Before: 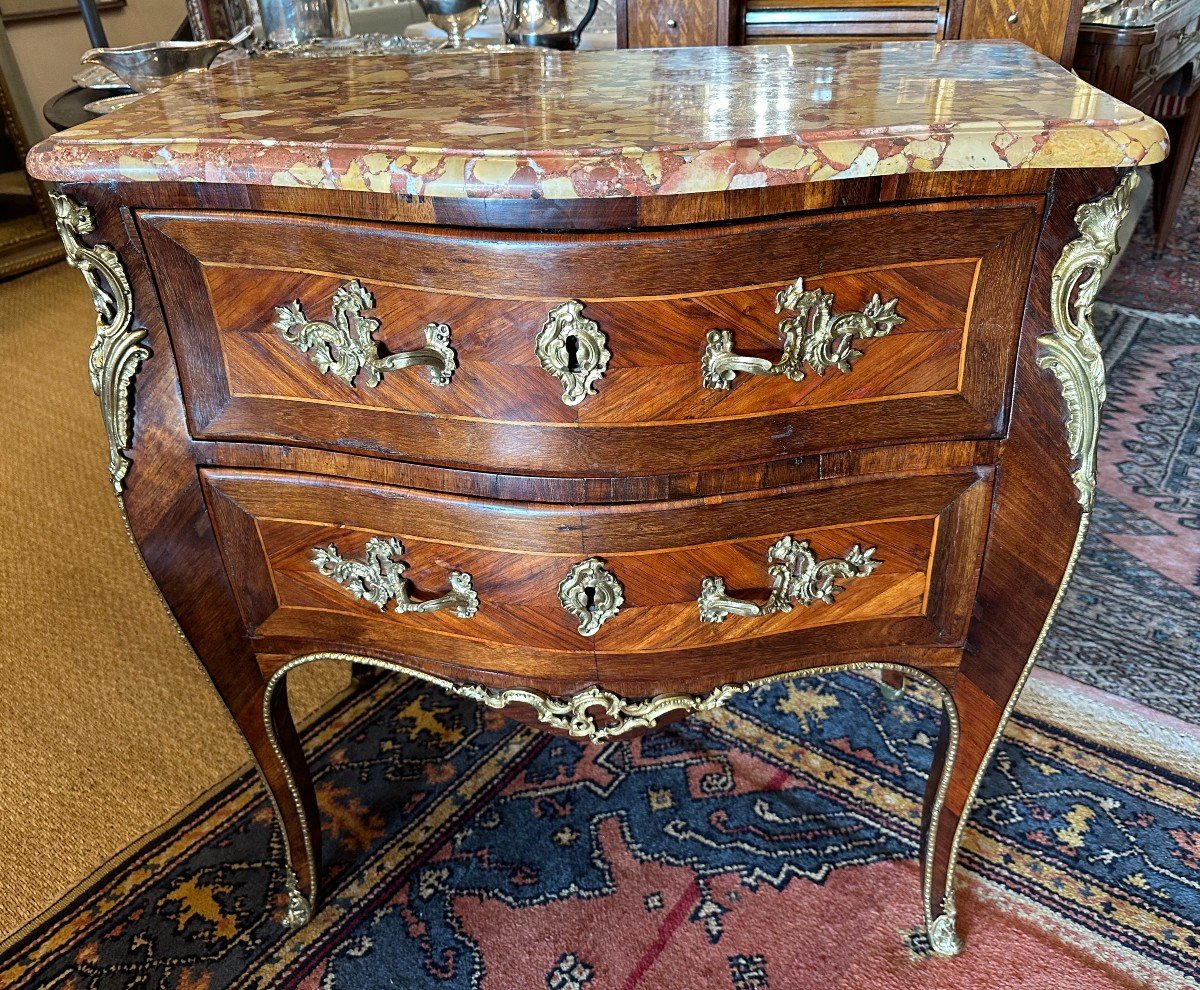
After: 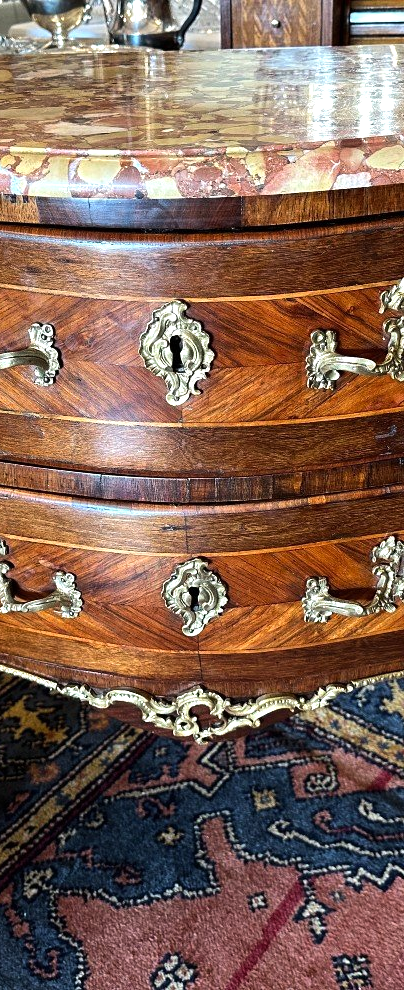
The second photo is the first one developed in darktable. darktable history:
tone equalizer: -8 EV -0.41 EV, -7 EV -0.37 EV, -6 EV -0.363 EV, -5 EV -0.225 EV, -3 EV 0.235 EV, -2 EV 0.361 EV, -1 EV 0.41 EV, +0 EV 0.422 EV, edges refinement/feathering 500, mask exposure compensation -1.57 EV, preserve details no
crop: left 33.038%, right 33.253%
